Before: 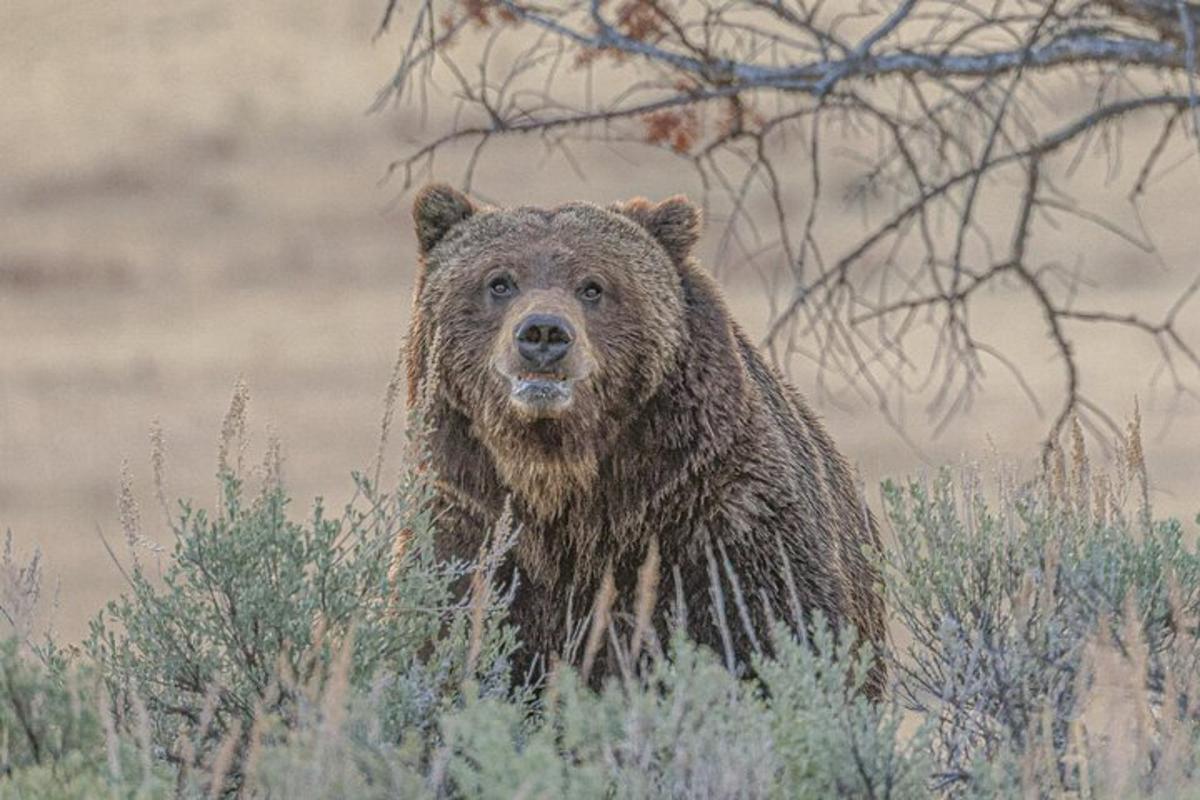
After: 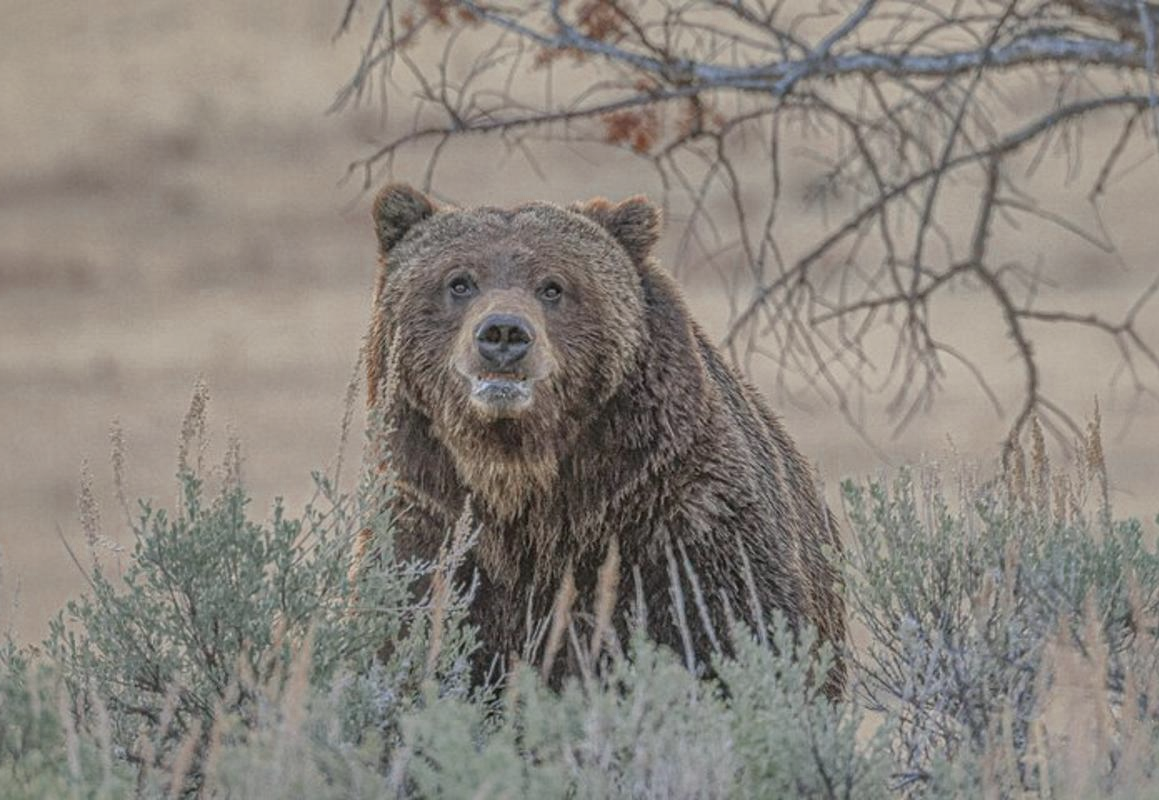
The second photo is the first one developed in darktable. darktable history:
crop and rotate: left 3.398%
color zones: curves: ch0 [(0, 0.5) (0.125, 0.4) (0.25, 0.5) (0.375, 0.4) (0.5, 0.4) (0.625, 0.6) (0.75, 0.6) (0.875, 0.5)]; ch1 [(0, 0.35) (0.125, 0.45) (0.25, 0.35) (0.375, 0.35) (0.5, 0.35) (0.625, 0.35) (0.75, 0.45) (0.875, 0.35)]; ch2 [(0, 0.6) (0.125, 0.5) (0.25, 0.5) (0.375, 0.6) (0.5, 0.6) (0.625, 0.5) (0.75, 0.5) (0.875, 0.5)]
shadows and highlights: shadows 39.41, highlights -59.89
